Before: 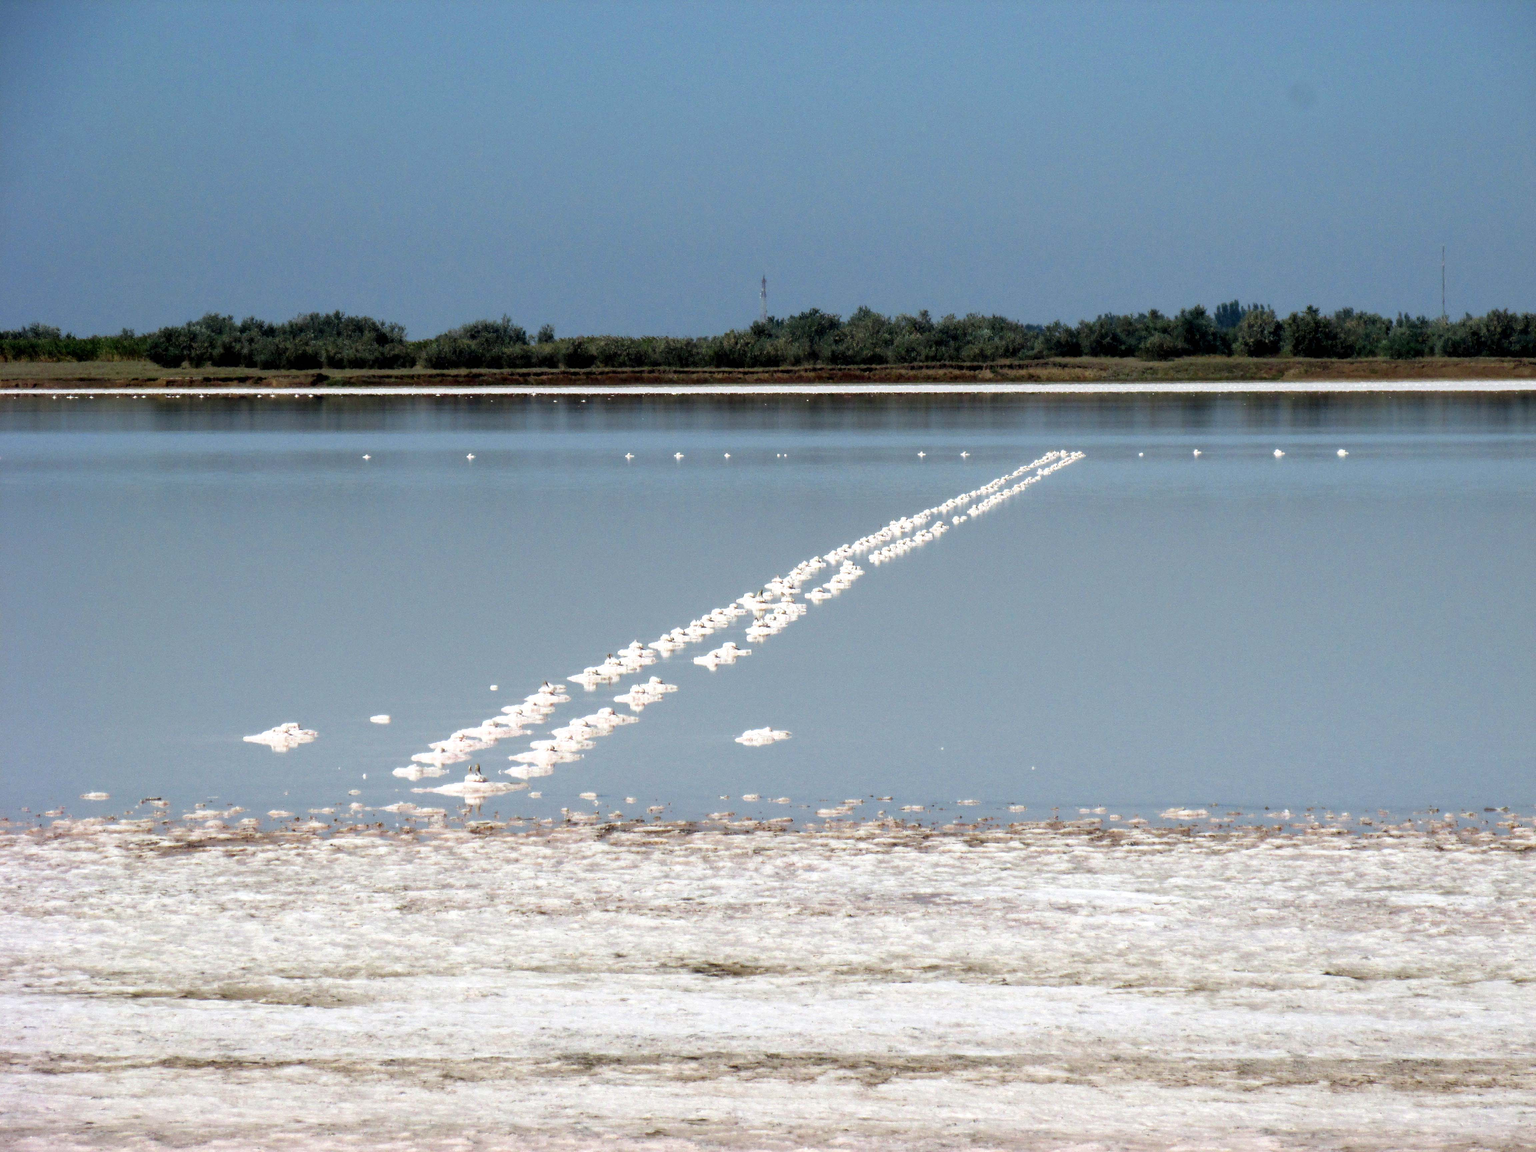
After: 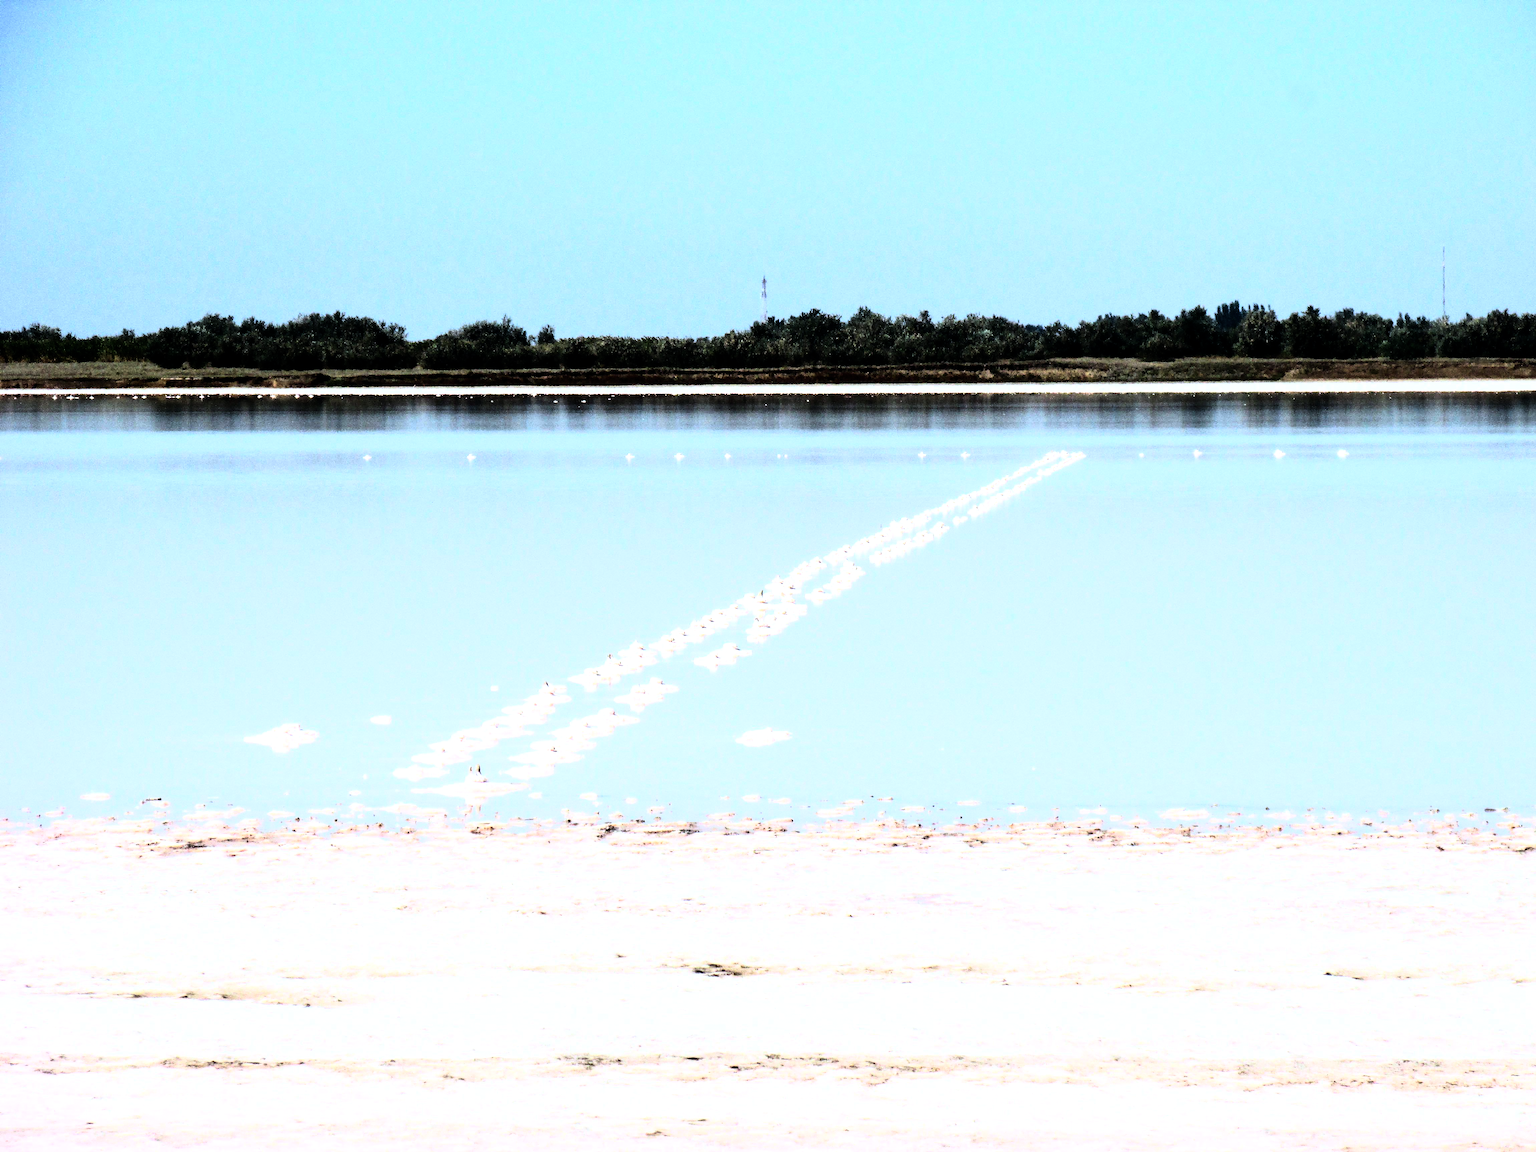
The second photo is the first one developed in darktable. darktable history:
tone equalizer: -8 EV -0.75 EV, -7 EV -0.7 EV, -6 EV -0.6 EV, -5 EV -0.4 EV, -3 EV 0.4 EV, -2 EV 0.6 EV, -1 EV 0.7 EV, +0 EV 0.75 EV, edges refinement/feathering 500, mask exposure compensation -1.57 EV, preserve details no
rgb curve: curves: ch0 [(0, 0) (0.21, 0.15) (0.24, 0.21) (0.5, 0.75) (0.75, 0.96) (0.89, 0.99) (1, 1)]; ch1 [(0, 0.02) (0.21, 0.13) (0.25, 0.2) (0.5, 0.67) (0.75, 0.9) (0.89, 0.97) (1, 1)]; ch2 [(0, 0.02) (0.21, 0.13) (0.25, 0.2) (0.5, 0.67) (0.75, 0.9) (0.89, 0.97) (1, 1)], compensate middle gray true
color correction: highlights a* -0.137, highlights b* -5.91, shadows a* -0.137, shadows b* -0.137
